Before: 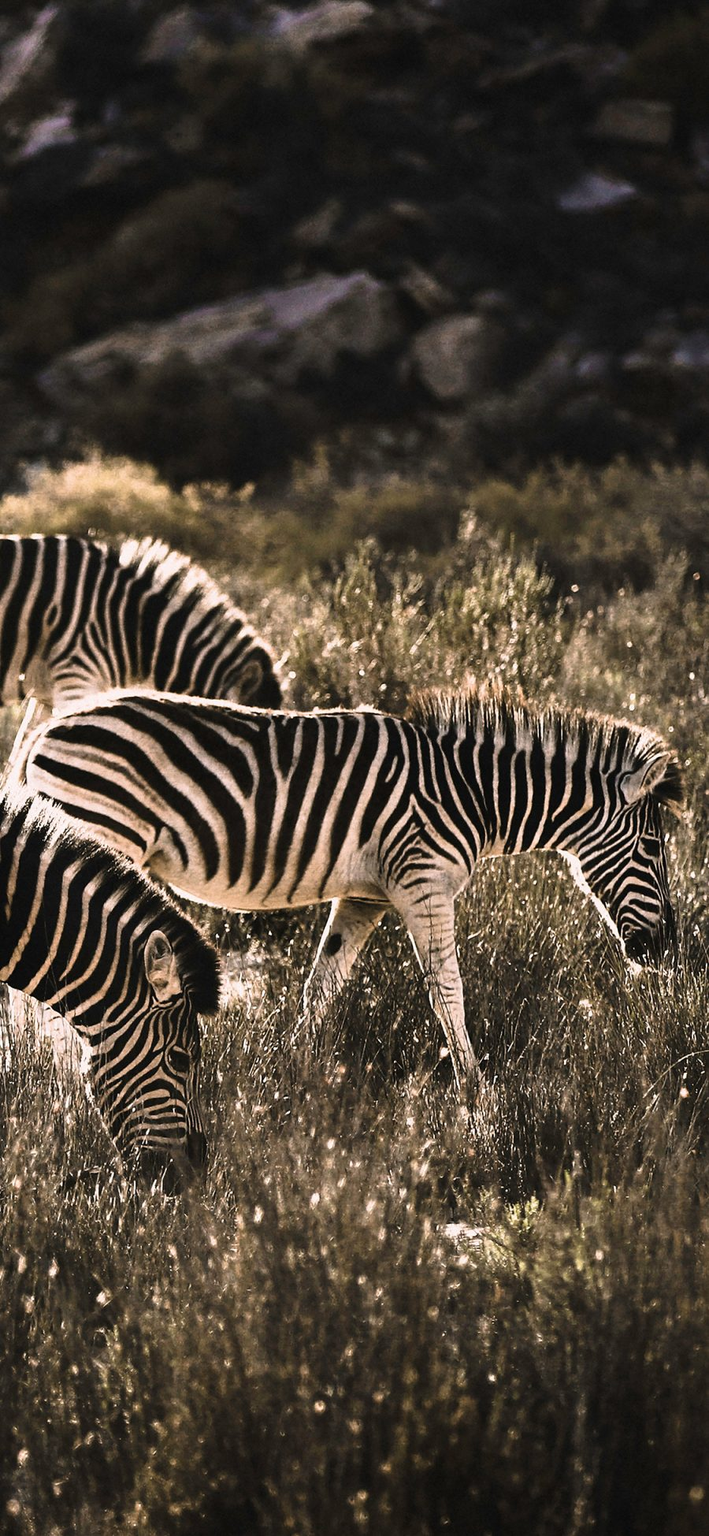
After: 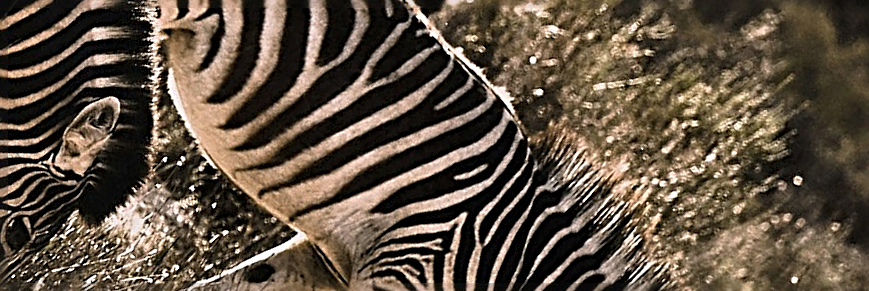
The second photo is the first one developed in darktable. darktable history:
local contrast: highlights 106%, shadows 102%, detail 120%, midtone range 0.2
exposure: exposure -0.336 EV, compensate exposure bias true, compensate highlight preservation false
crop and rotate: angle -46.12°, top 16.315%, right 0.876%, bottom 11.667%
sharpen: radius 3.001, amount 0.769
color correction: highlights b* 0.013
